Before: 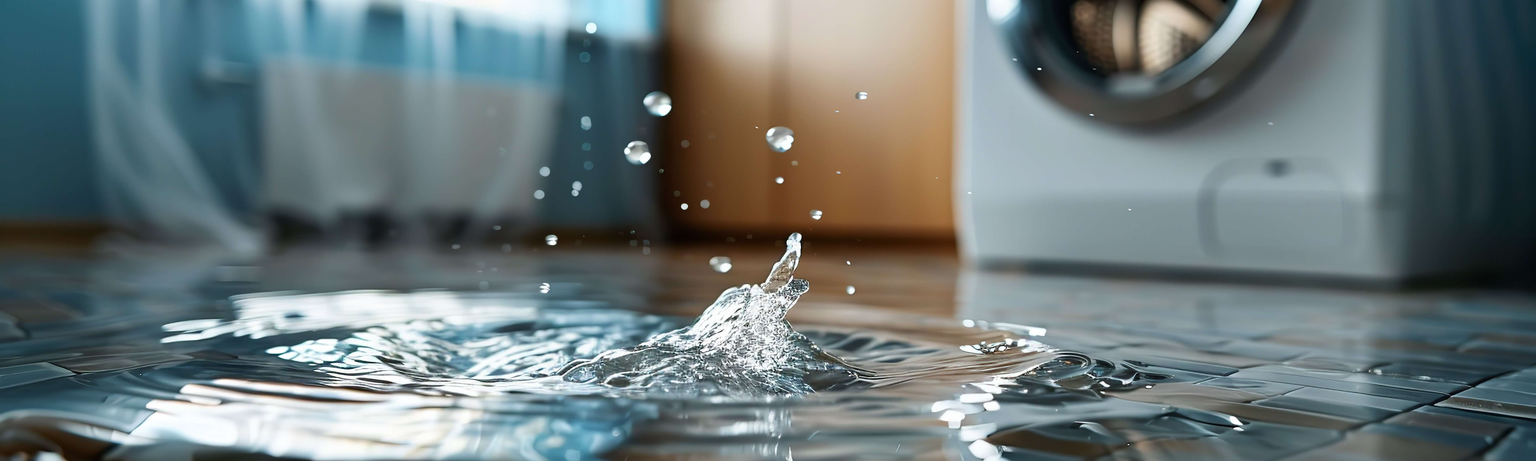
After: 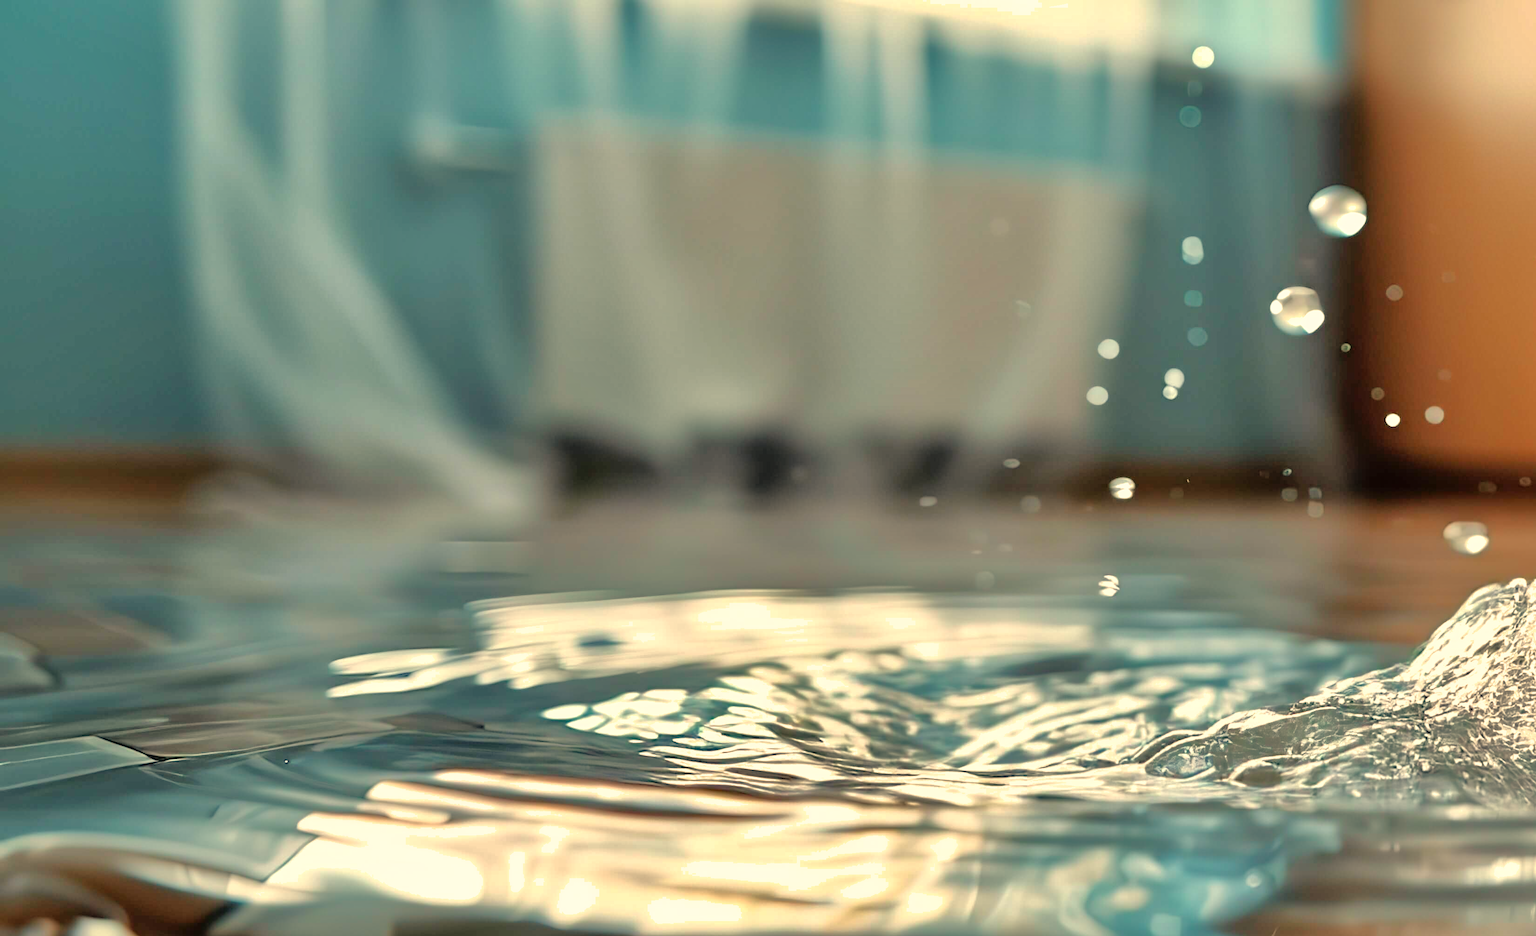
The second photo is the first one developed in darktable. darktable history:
crop and rotate: left 0%, top 0%, right 50.845%
tone equalizer: -7 EV 0.15 EV, -6 EV 0.6 EV, -5 EV 1.15 EV, -4 EV 1.33 EV, -3 EV 1.15 EV, -2 EV 0.6 EV, -1 EV 0.15 EV, mask exposure compensation -0.5 EV
shadows and highlights: on, module defaults
white balance: red 1.138, green 0.996, blue 0.812
